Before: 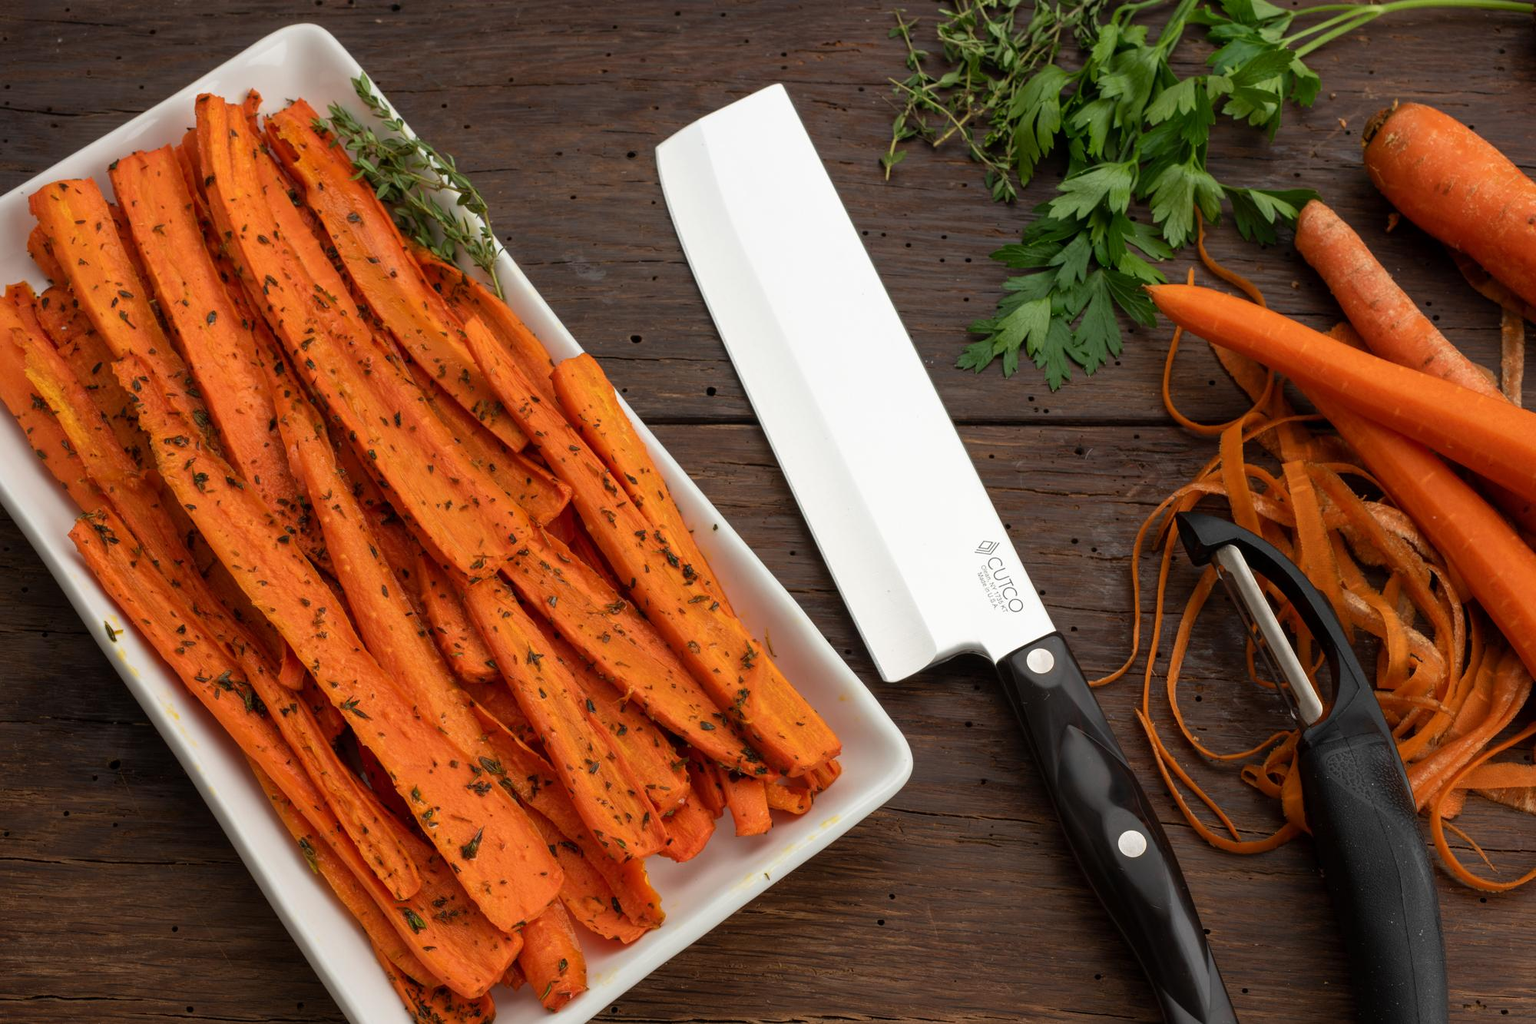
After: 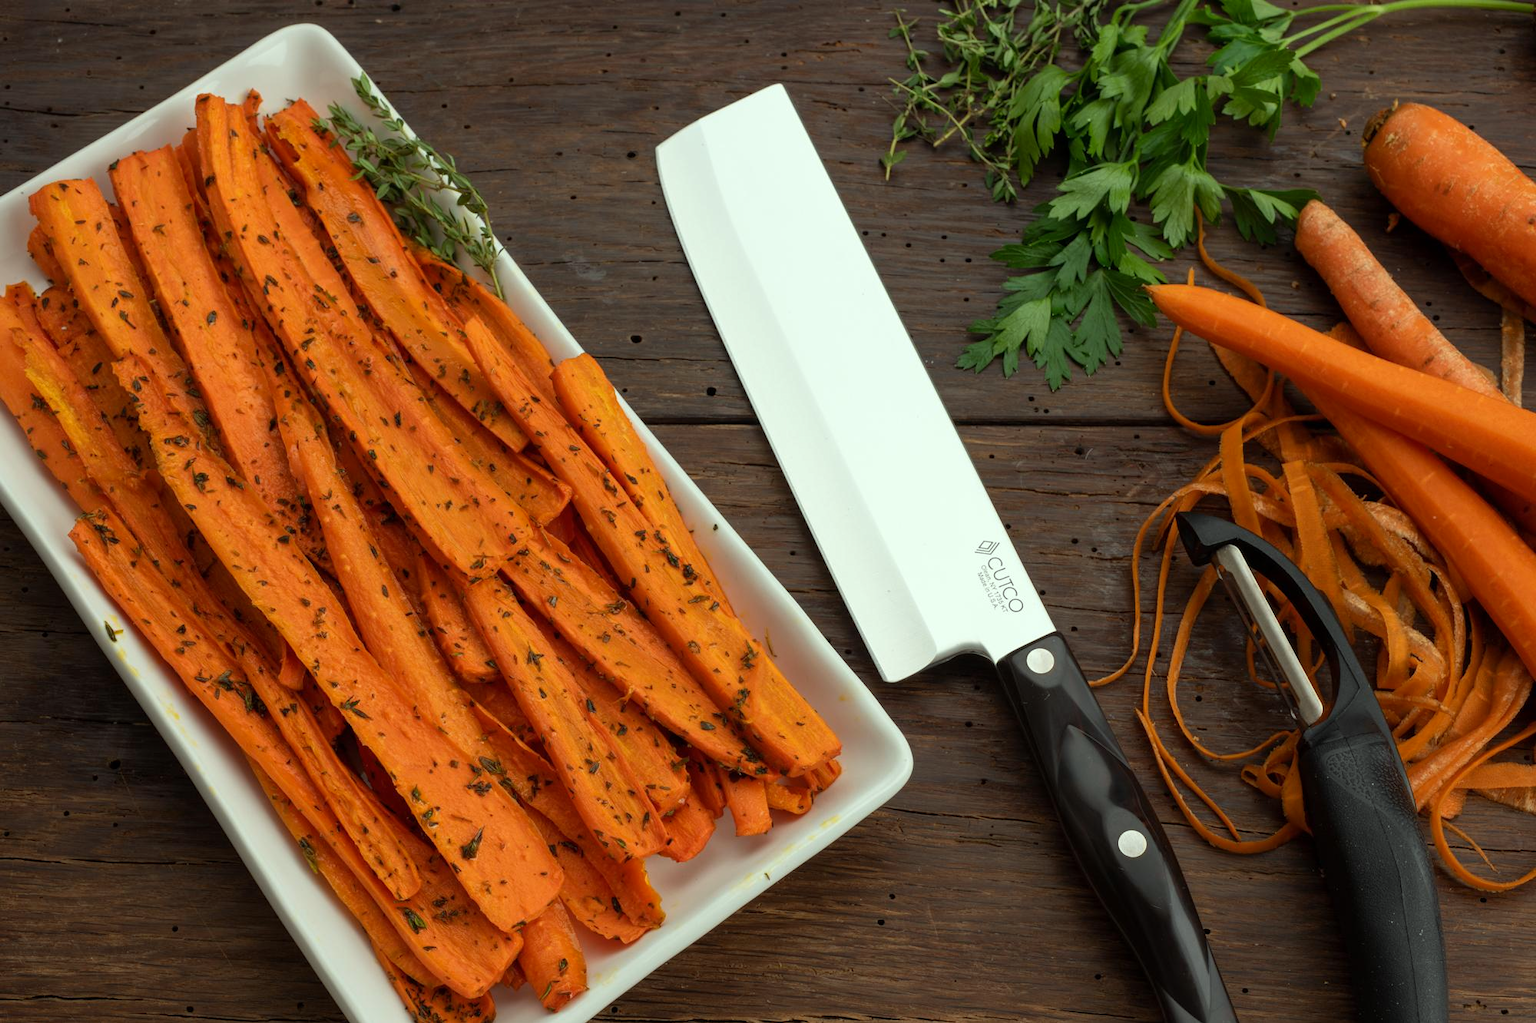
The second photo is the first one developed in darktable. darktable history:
color correction: highlights a* -8.08, highlights b* 3.41
